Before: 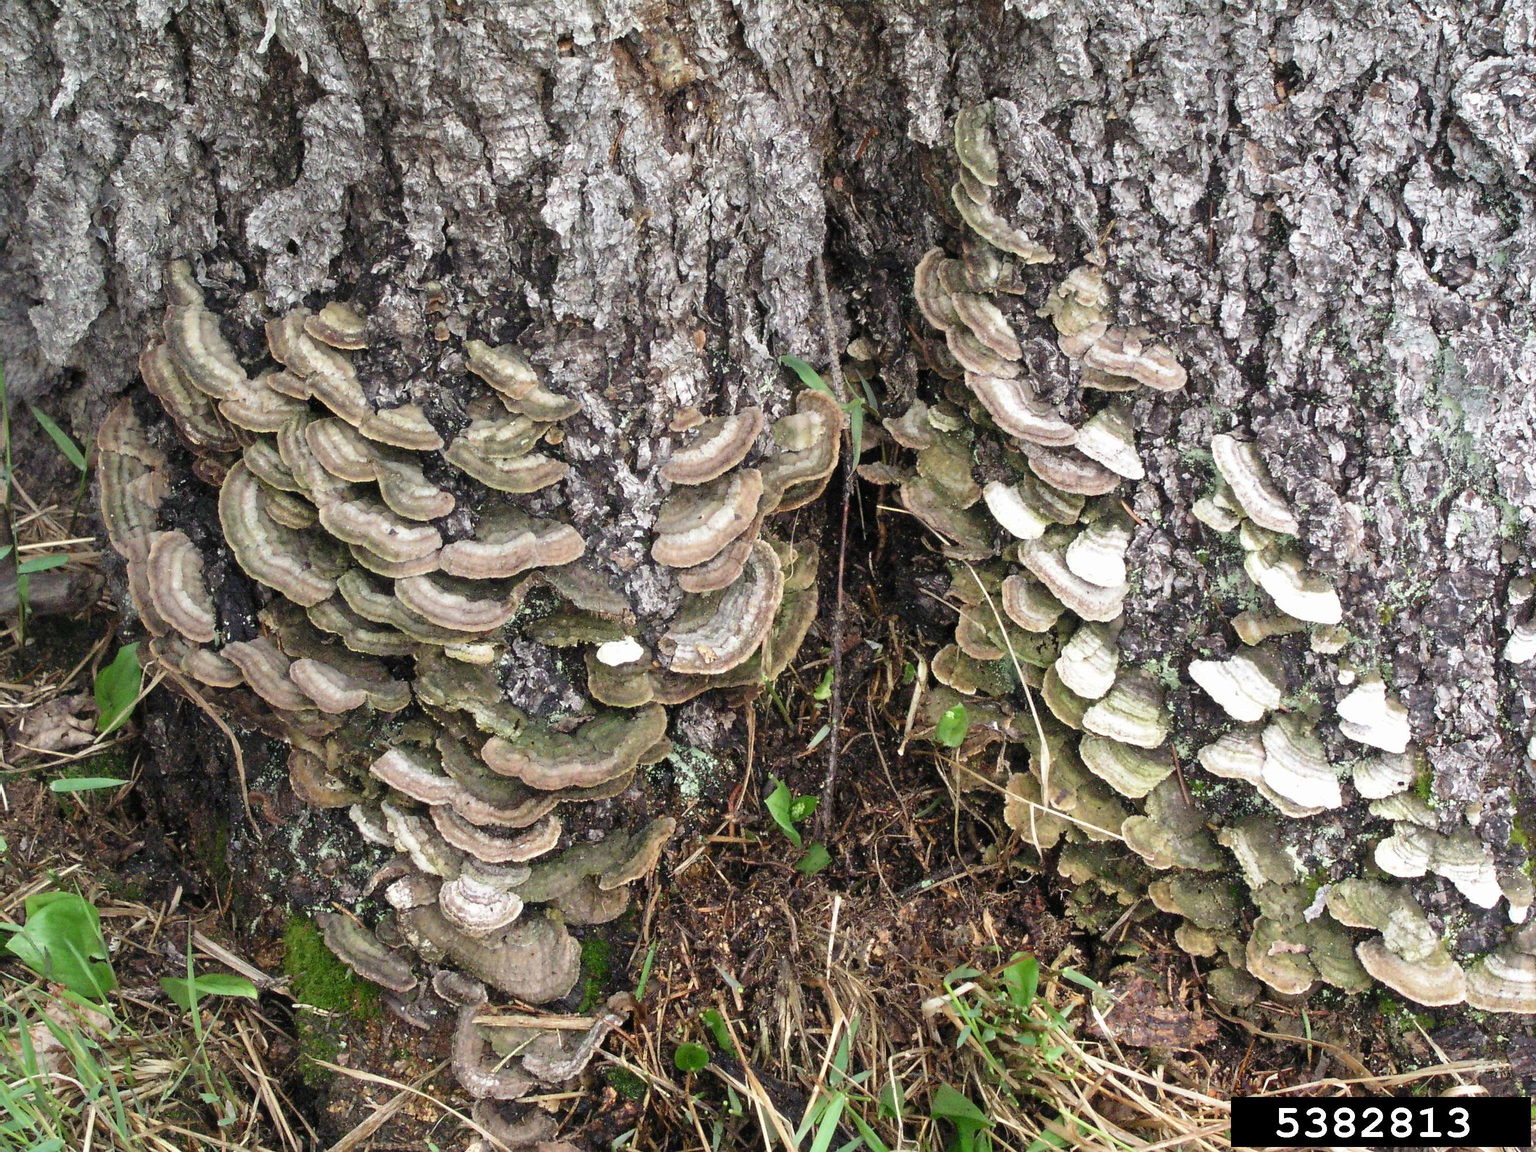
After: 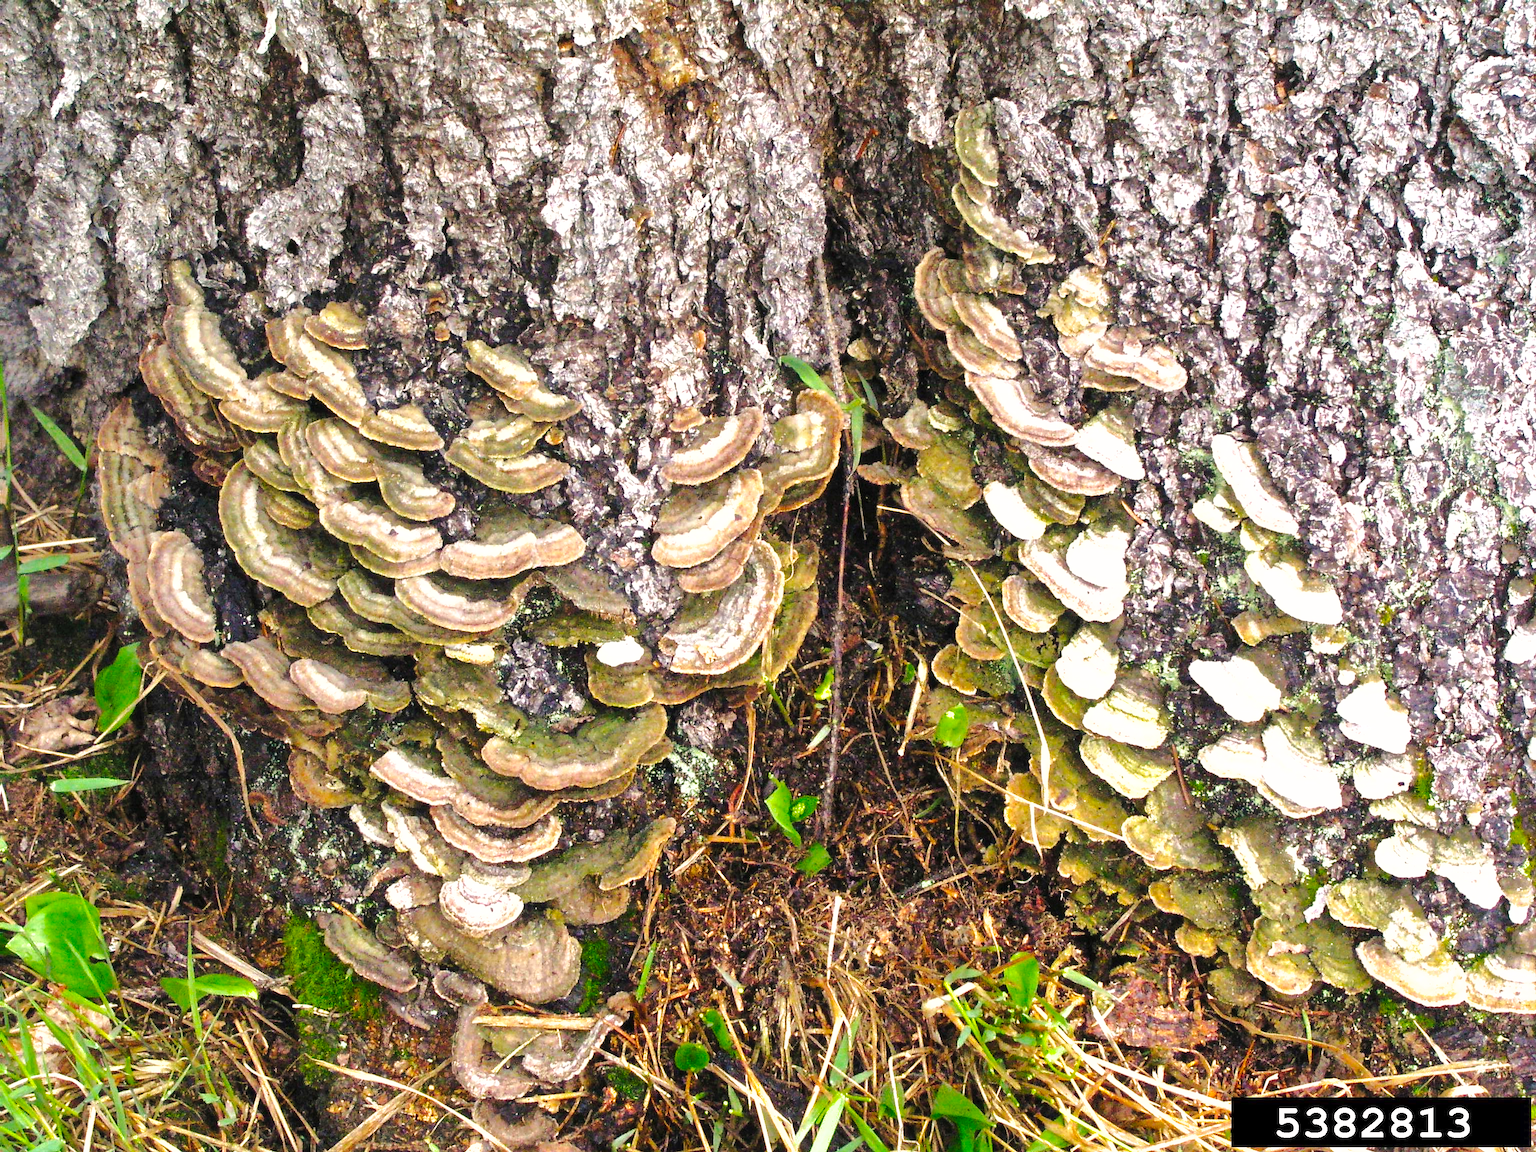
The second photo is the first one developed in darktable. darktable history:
color balance rgb: highlights gain › chroma 1.422%, highlights gain › hue 51.44°, perceptual saturation grading › global saturation 25.88%, global vibrance 20%
tone equalizer: -7 EV 0.099 EV
exposure: exposure 0.777 EV, compensate highlight preservation false
shadows and highlights: shadows 39.81, highlights -59.84
tone curve: curves: ch0 [(0, 0) (0.003, 0.009) (0.011, 0.013) (0.025, 0.019) (0.044, 0.029) (0.069, 0.04) (0.1, 0.053) (0.136, 0.08) (0.177, 0.114) (0.224, 0.151) (0.277, 0.207) (0.335, 0.267) (0.399, 0.35) (0.468, 0.442) (0.543, 0.545) (0.623, 0.656) (0.709, 0.752) (0.801, 0.843) (0.898, 0.932) (1, 1)], preserve colors none
